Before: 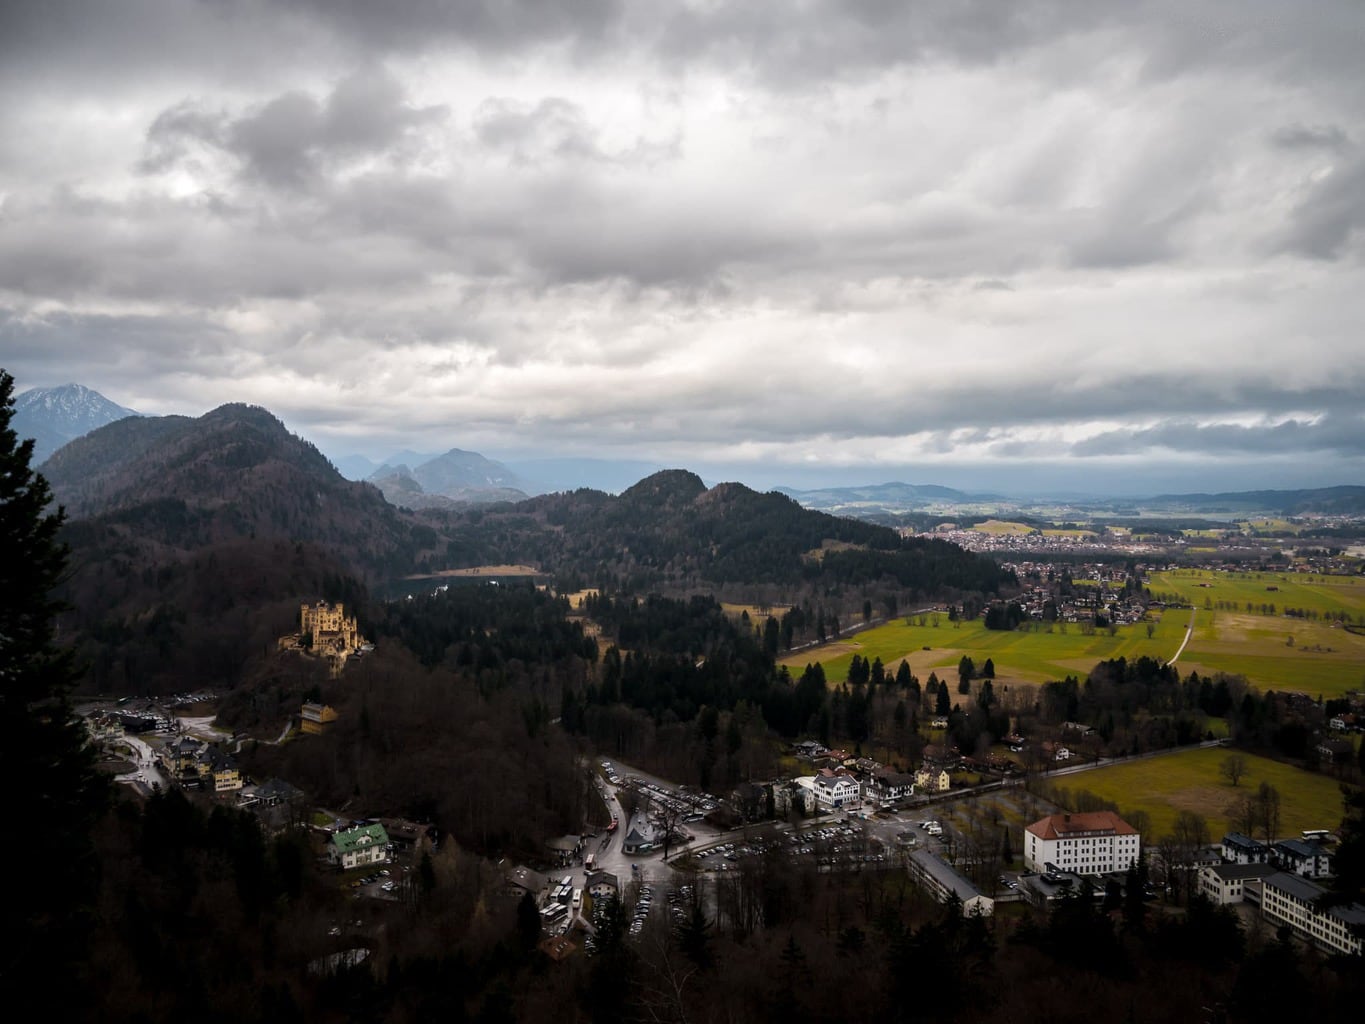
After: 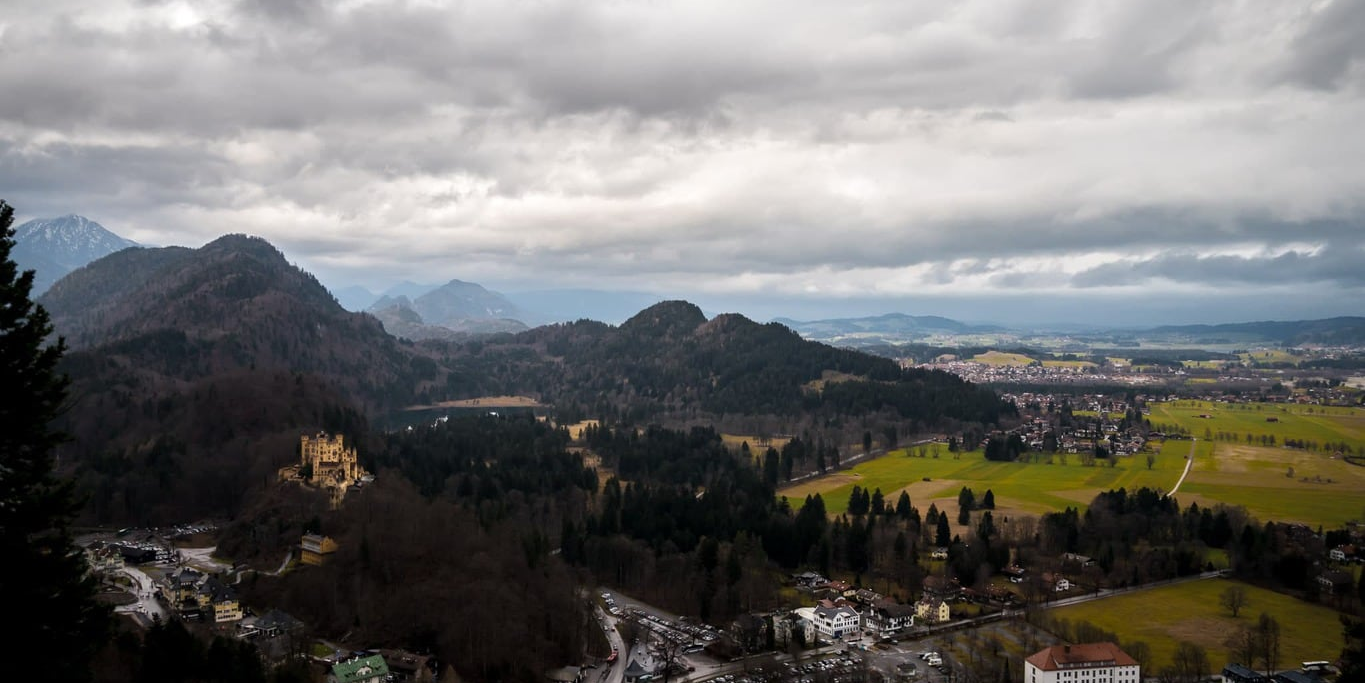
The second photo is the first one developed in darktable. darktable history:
crop: top 16.516%, bottom 16.719%
